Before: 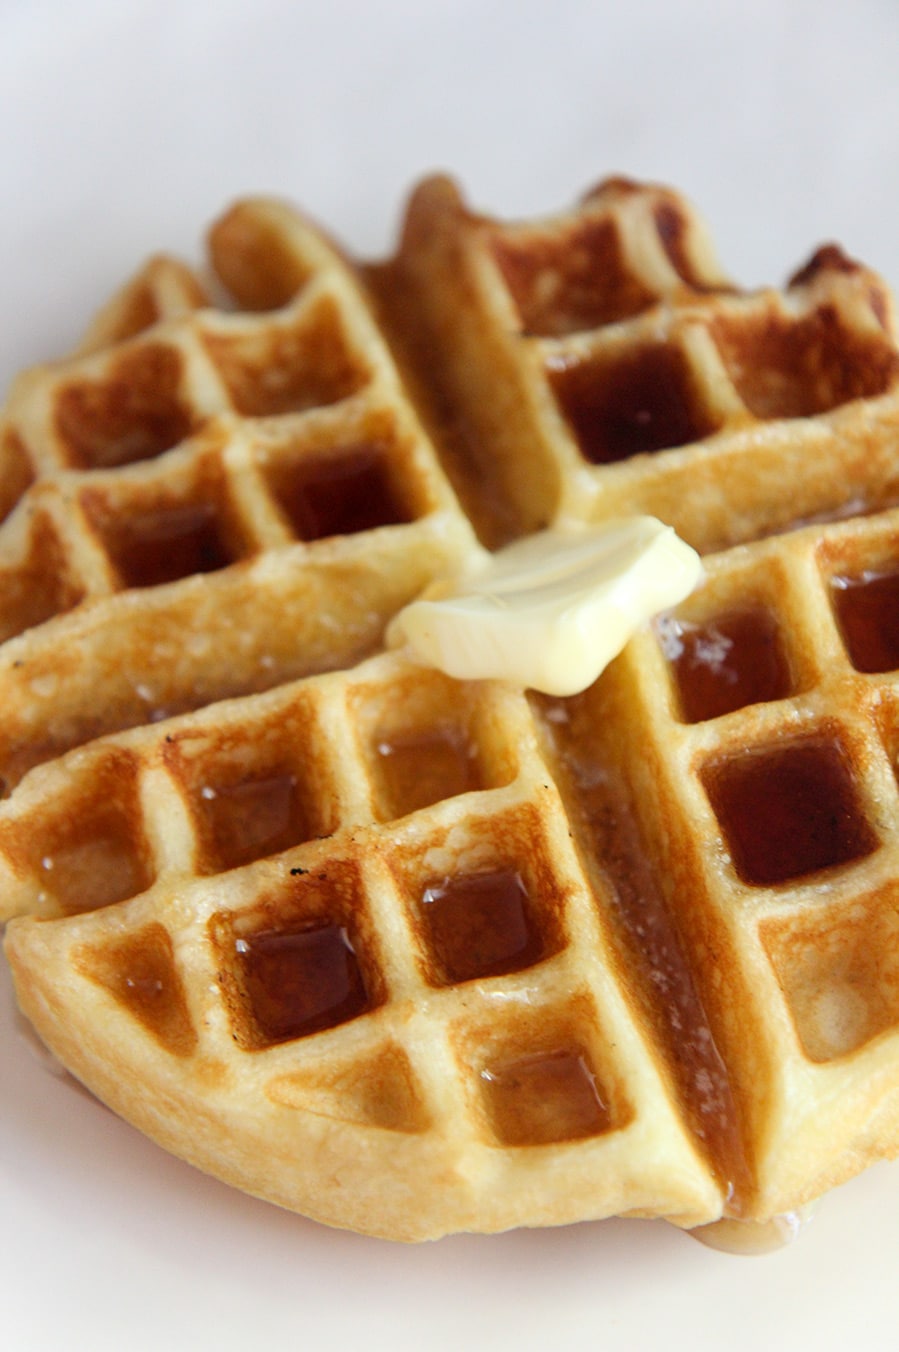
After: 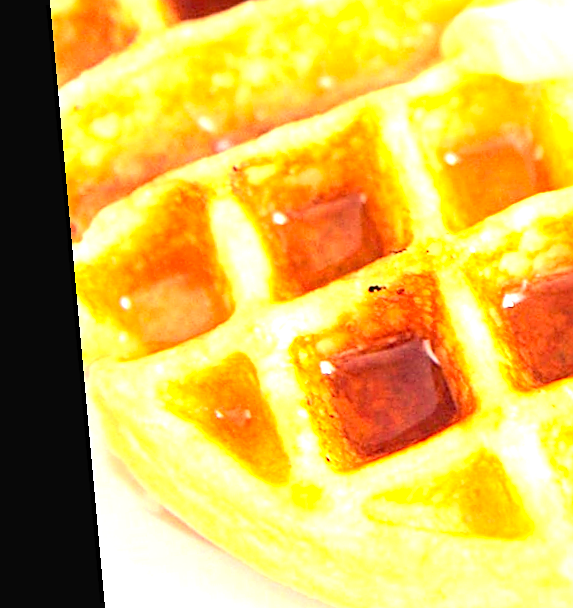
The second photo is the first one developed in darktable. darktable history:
exposure: black level correction 0, exposure 2.327 EV, compensate exposure bias true, compensate highlight preservation false
rotate and perspective: rotation -5.2°, automatic cropping off
crop: top 44.483%, right 43.593%, bottom 12.892%
sharpen: on, module defaults
white balance: emerald 1
contrast brightness saturation: contrast 0.2, brightness 0.16, saturation 0.22
